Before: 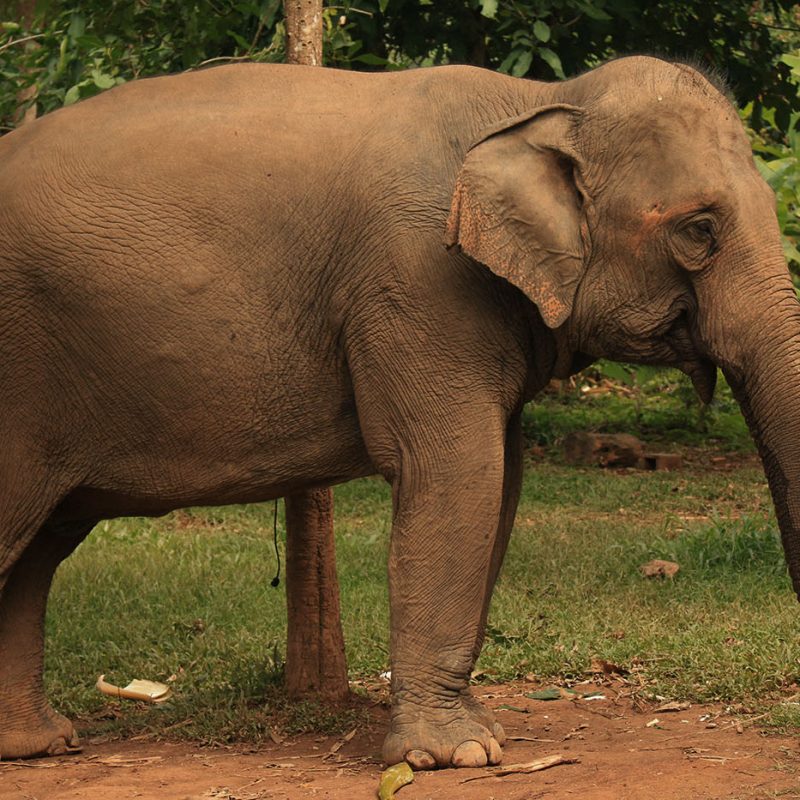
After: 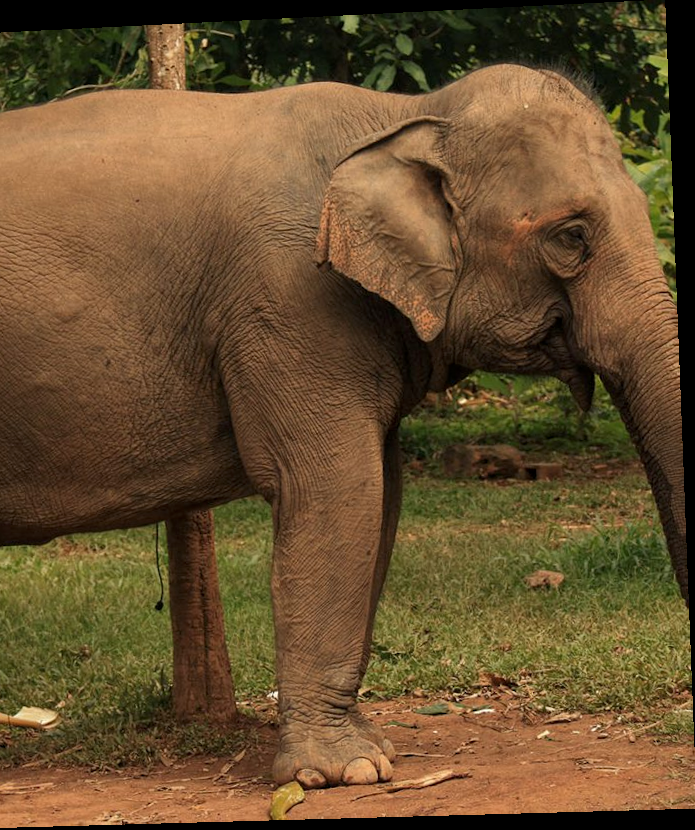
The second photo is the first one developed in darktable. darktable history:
rotate and perspective: rotation -2.22°, lens shift (horizontal) -0.022, automatic cropping off
local contrast: highlights 100%, shadows 100%, detail 120%, midtone range 0.2
crop: left 16.145%
